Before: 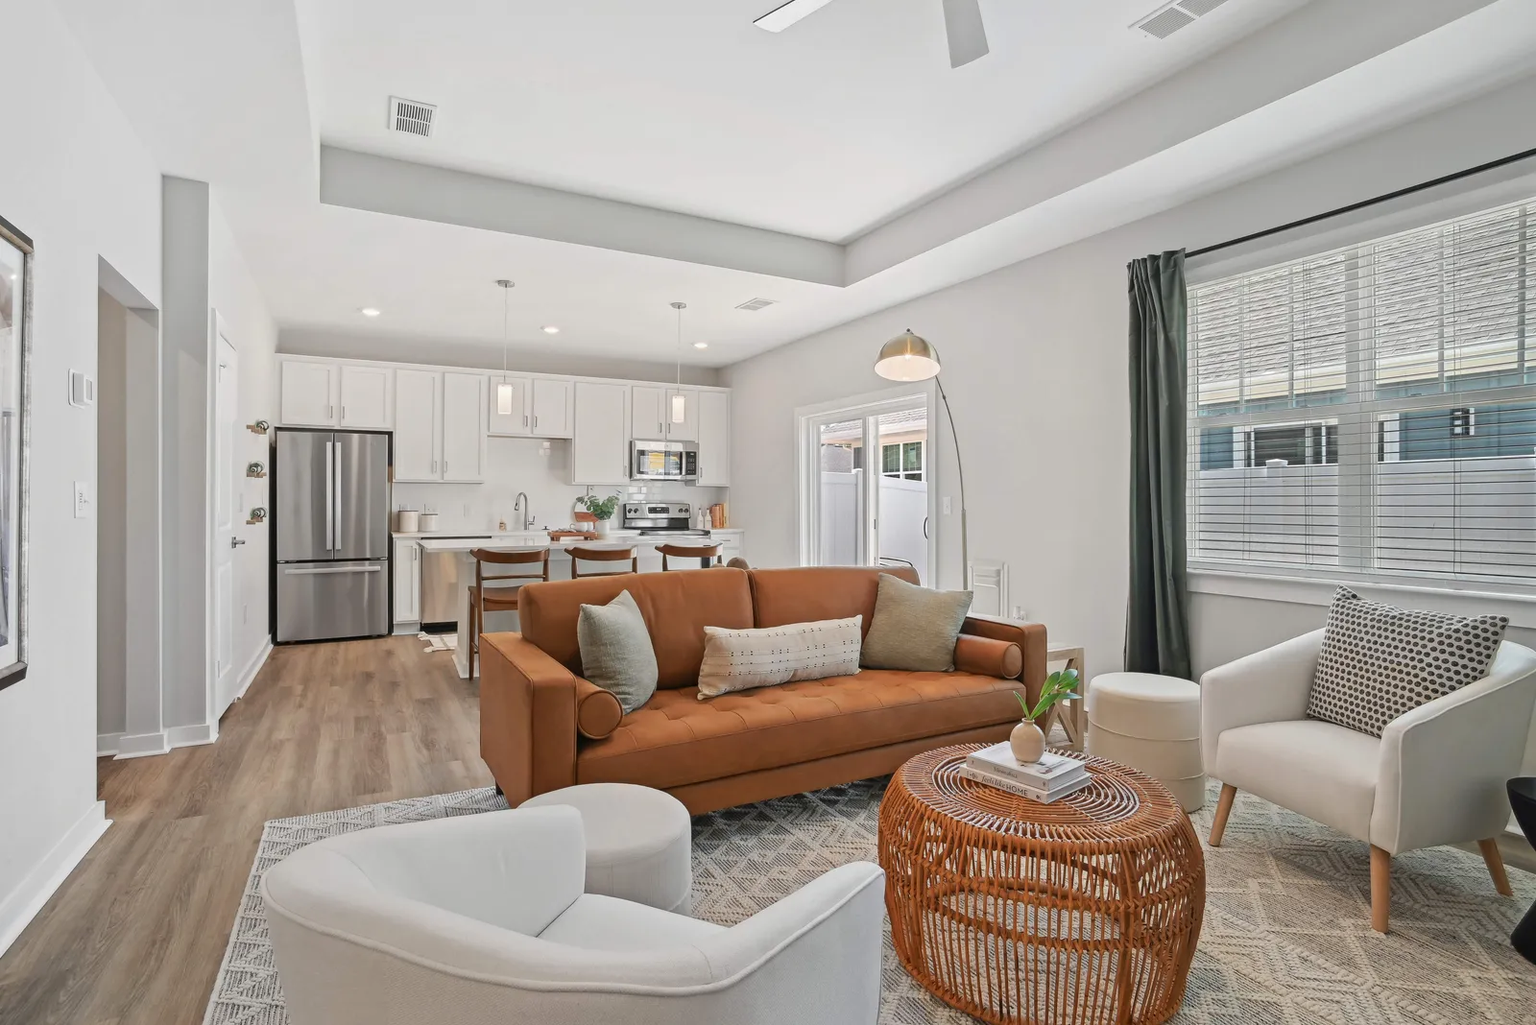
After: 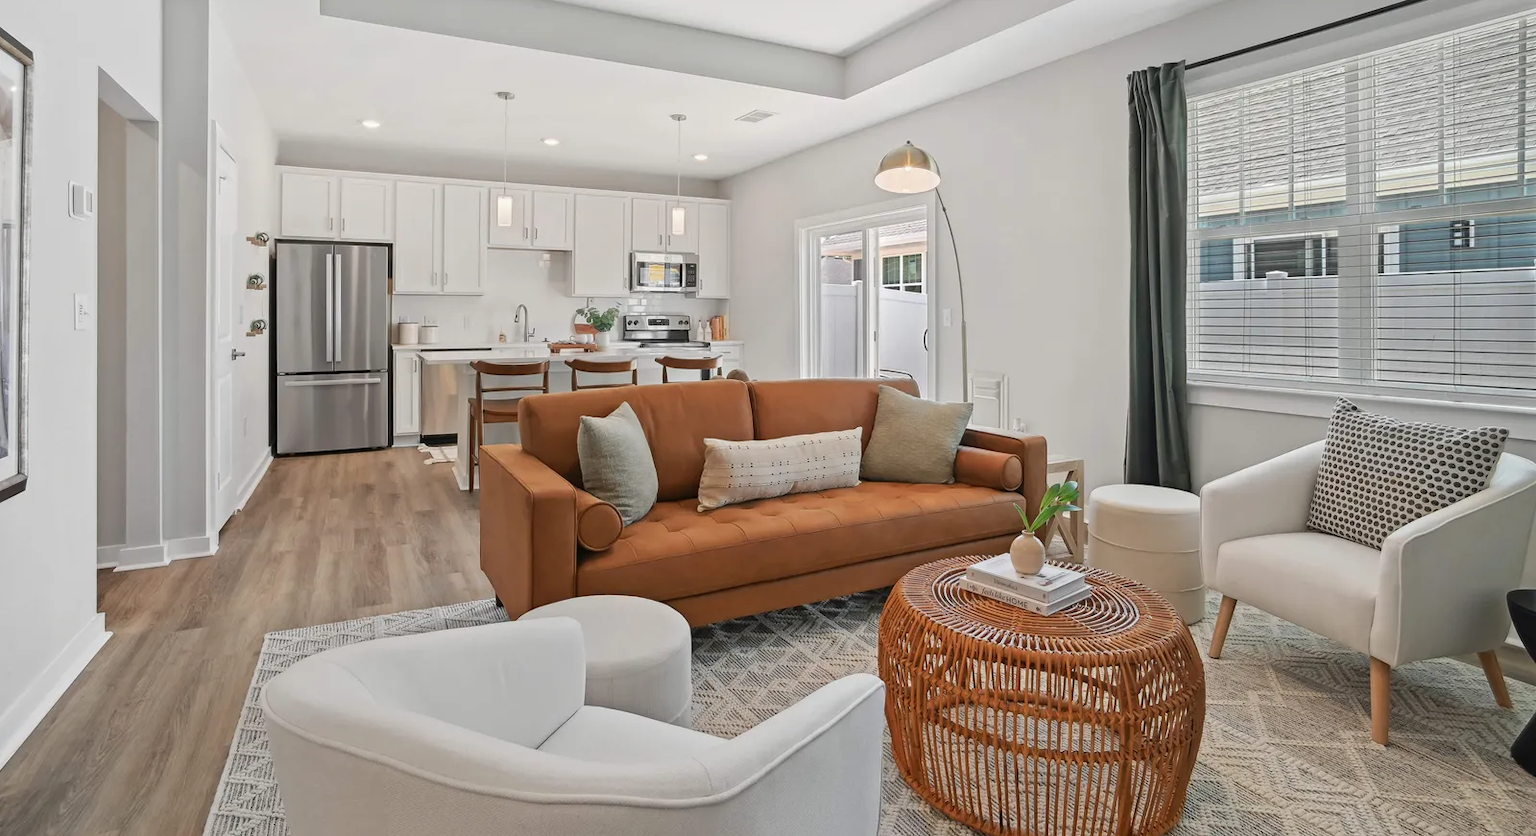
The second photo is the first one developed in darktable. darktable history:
crop and rotate: top 18.362%
